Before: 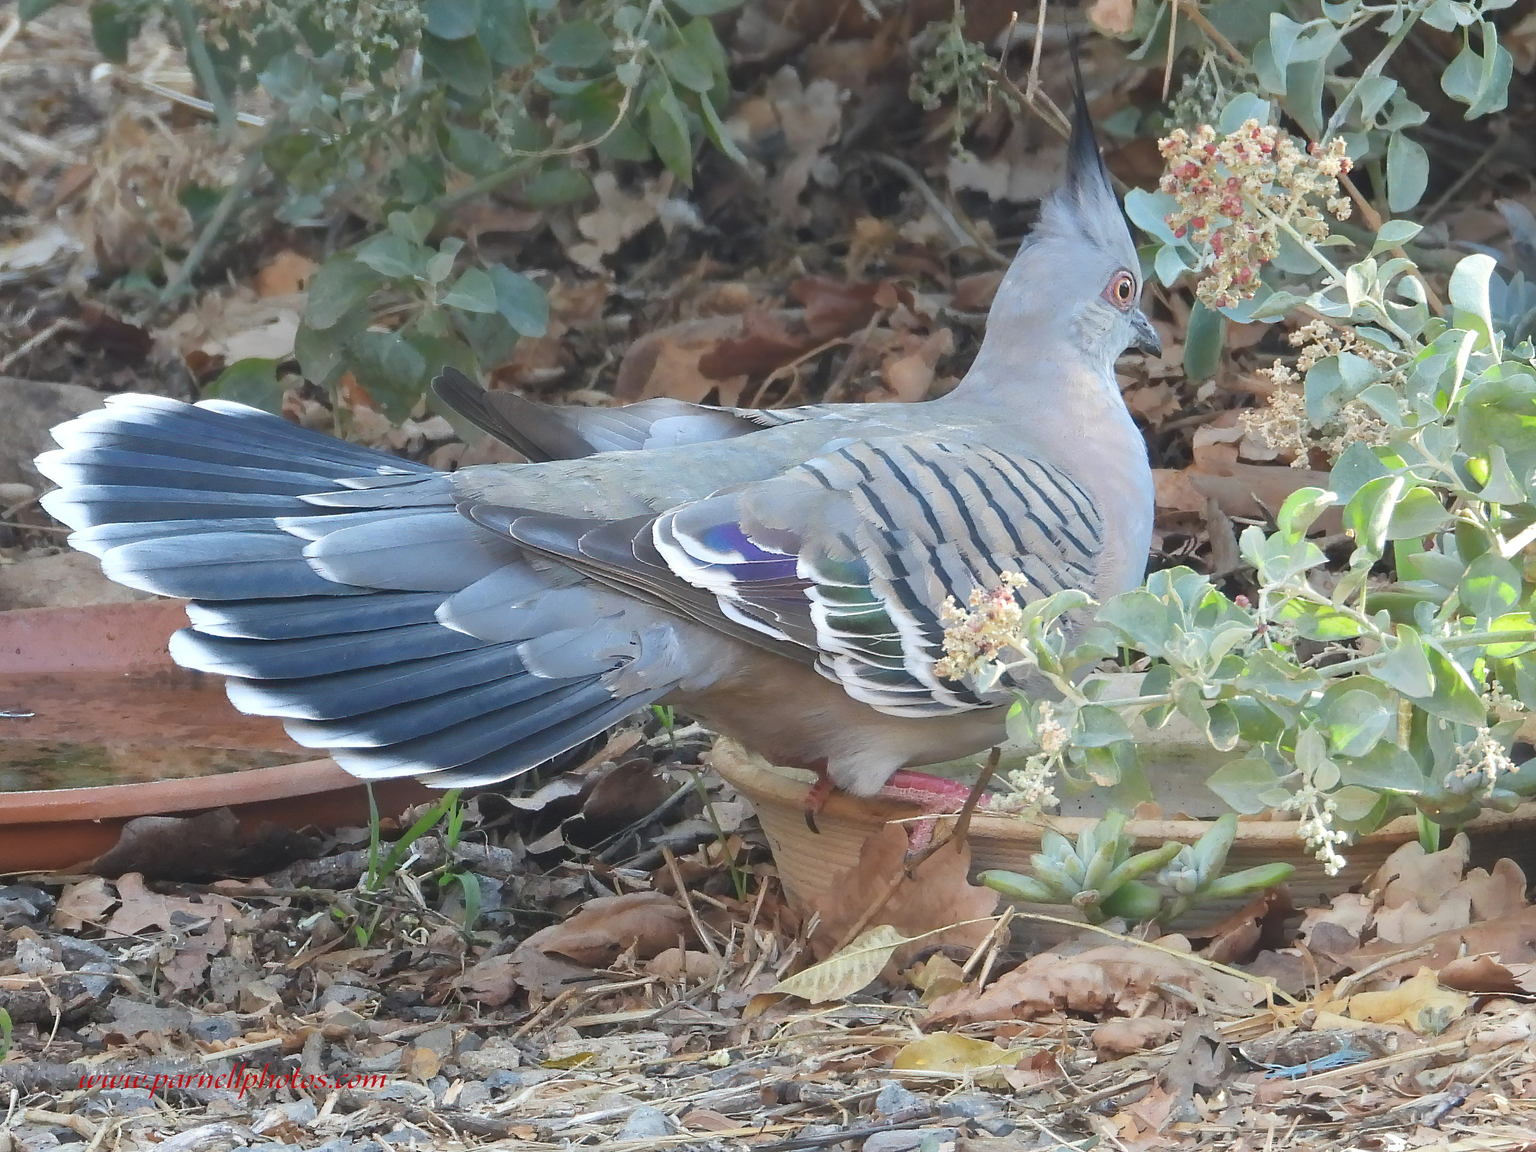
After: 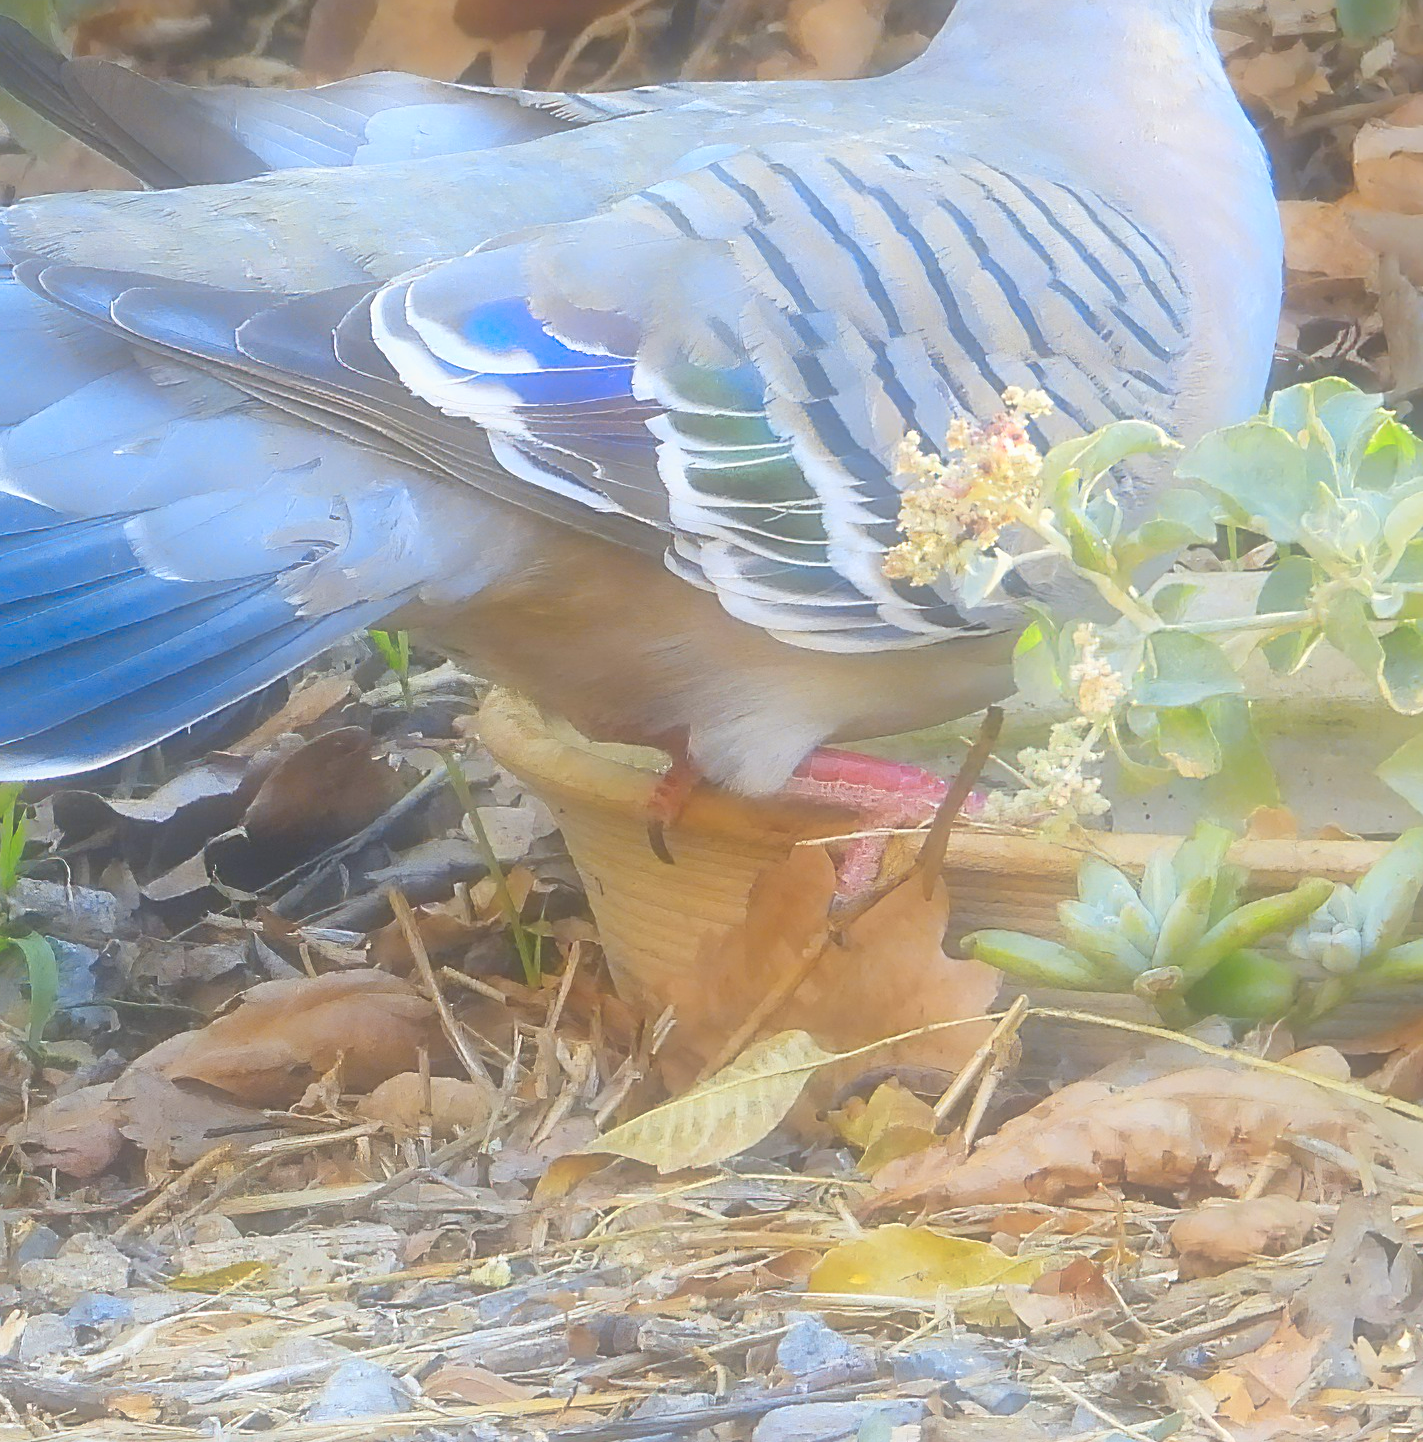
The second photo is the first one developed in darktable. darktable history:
soften: size 60.24%, saturation 65.46%, brightness 0.506 EV, mix 25.7%
levels: levels [0, 0.43, 0.984]
sharpen: radius 2.529, amount 0.323
color contrast: green-magenta contrast 1.12, blue-yellow contrast 1.95, unbound 0
crop and rotate: left 29.237%, top 31.152%, right 19.807%
